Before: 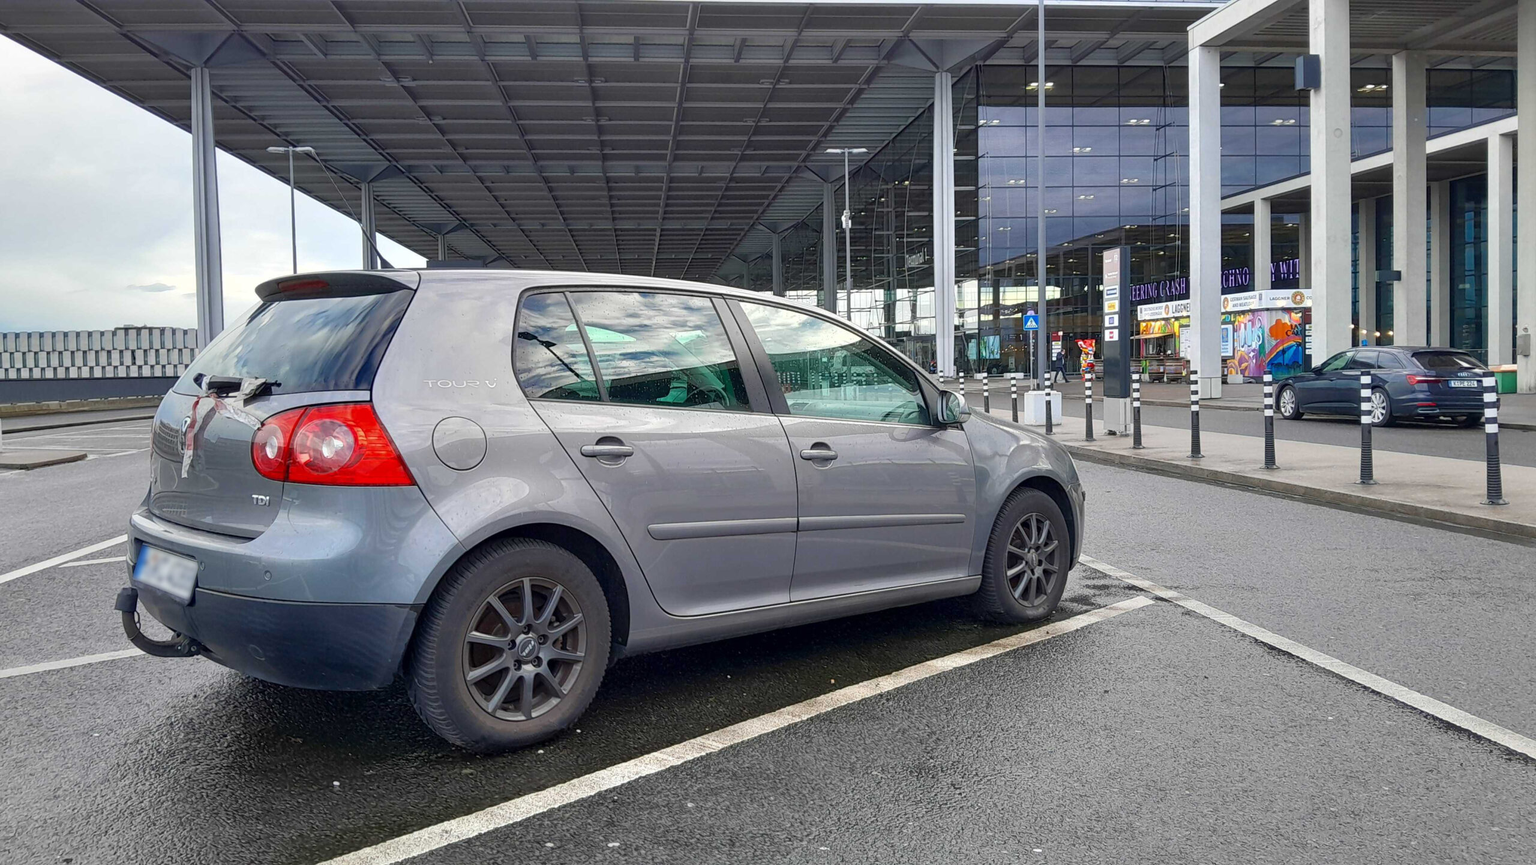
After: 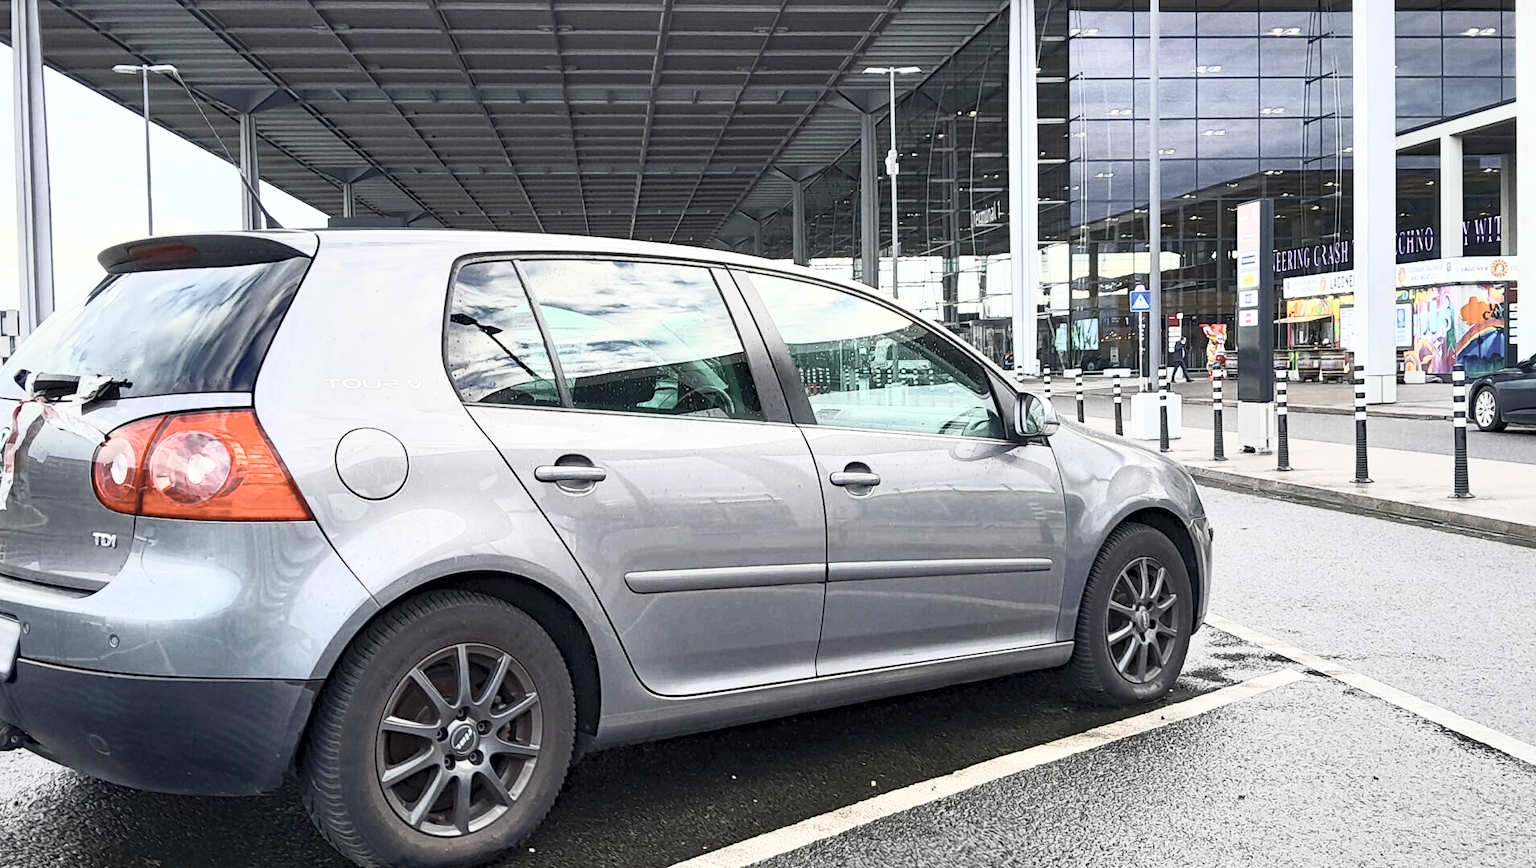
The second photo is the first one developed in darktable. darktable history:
haze removal: compatibility mode true, adaptive false
crop and rotate: left 11.929%, top 11.393%, right 13.672%, bottom 13.89%
contrast brightness saturation: contrast 0.572, brightness 0.579, saturation -0.346
